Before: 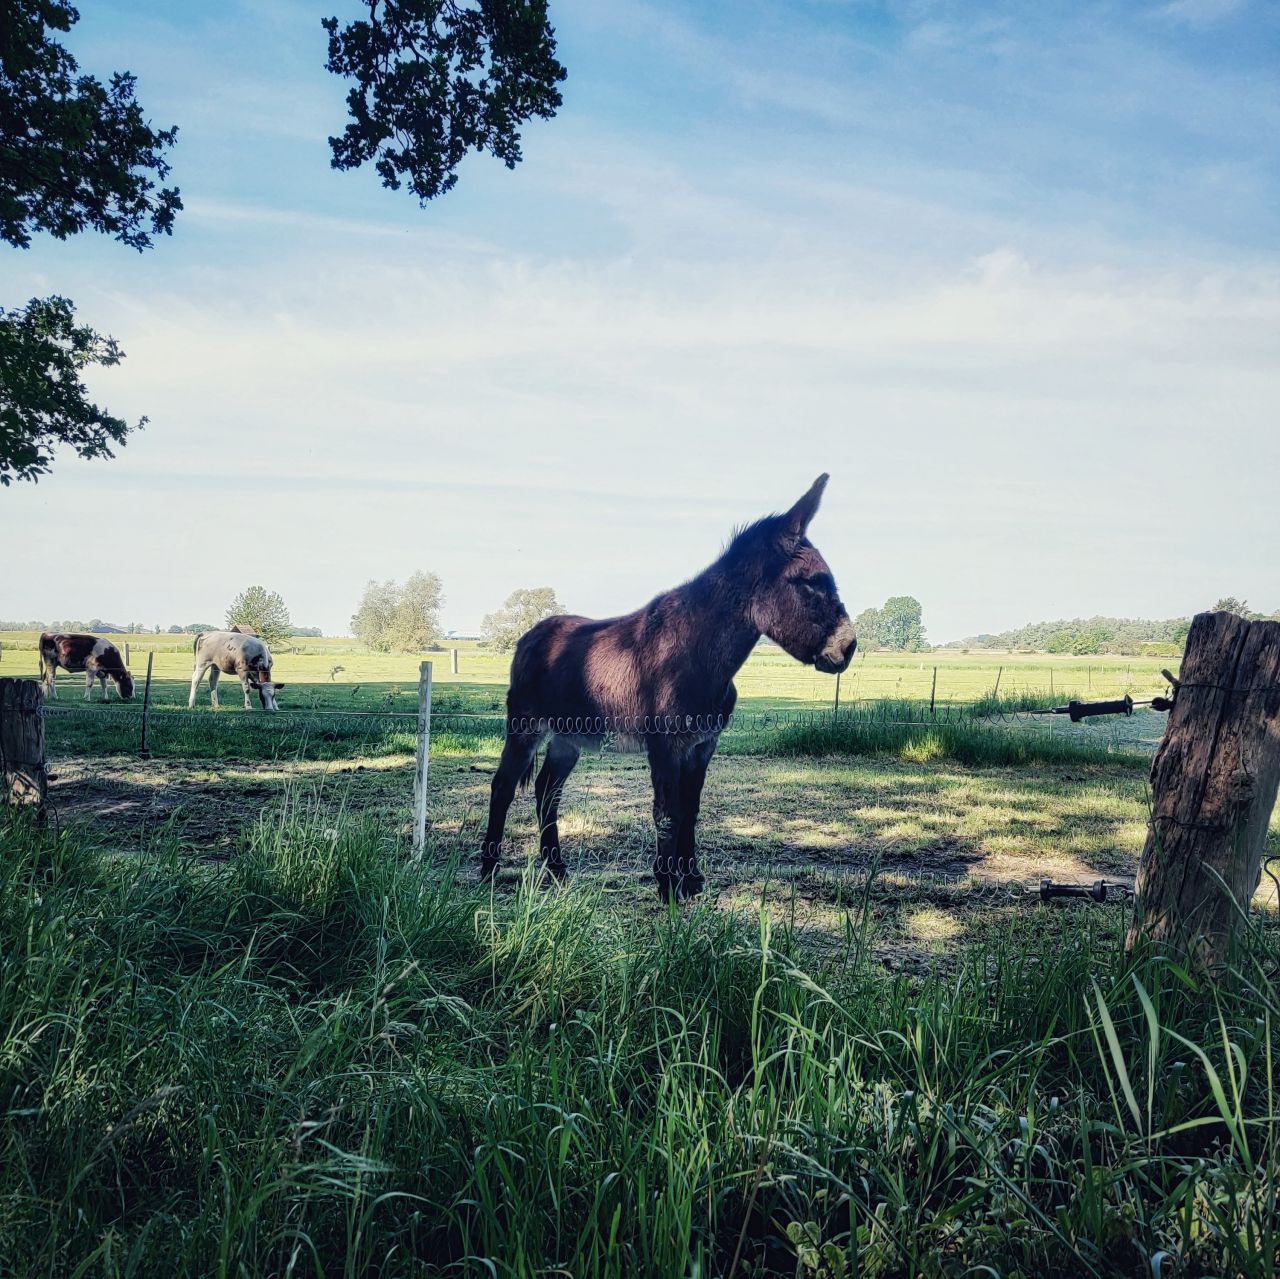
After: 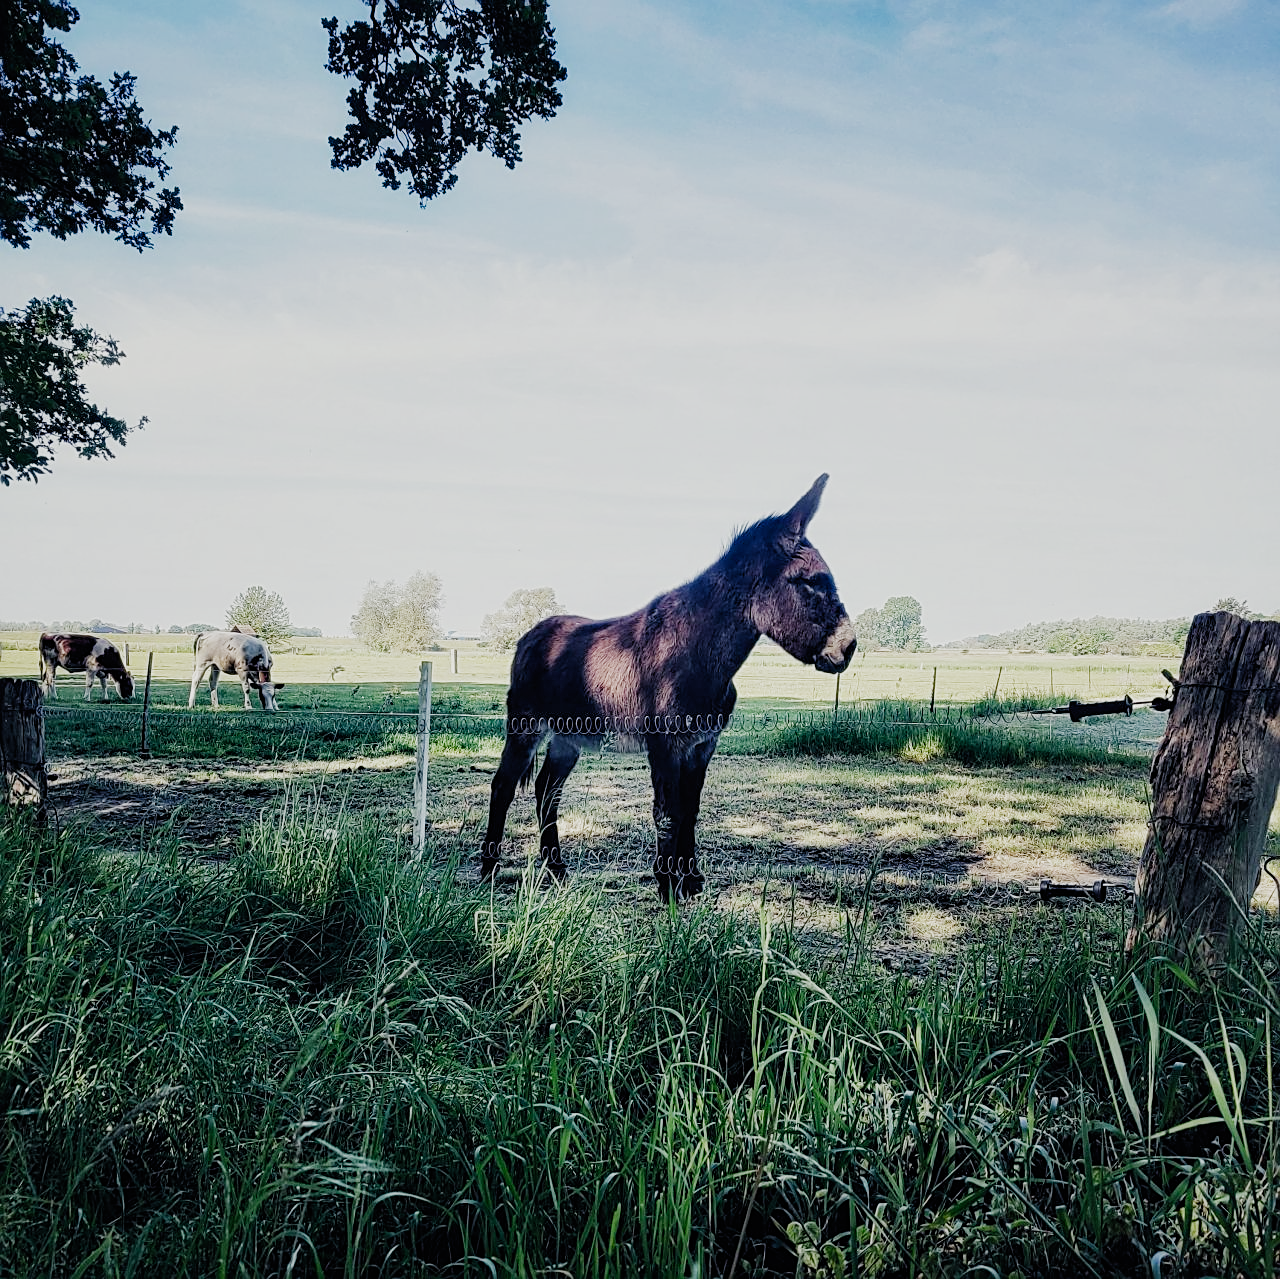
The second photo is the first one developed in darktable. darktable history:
sharpen: on, module defaults
exposure: exposure 0.374 EV, compensate highlight preservation false
filmic rgb: black relative exposure -7.65 EV, white relative exposure 4.56 EV, threshold 3.02 EV, hardness 3.61, preserve chrominance no, color science v4 (2020), type of noise poissonian, enable highlight reconstruction true
